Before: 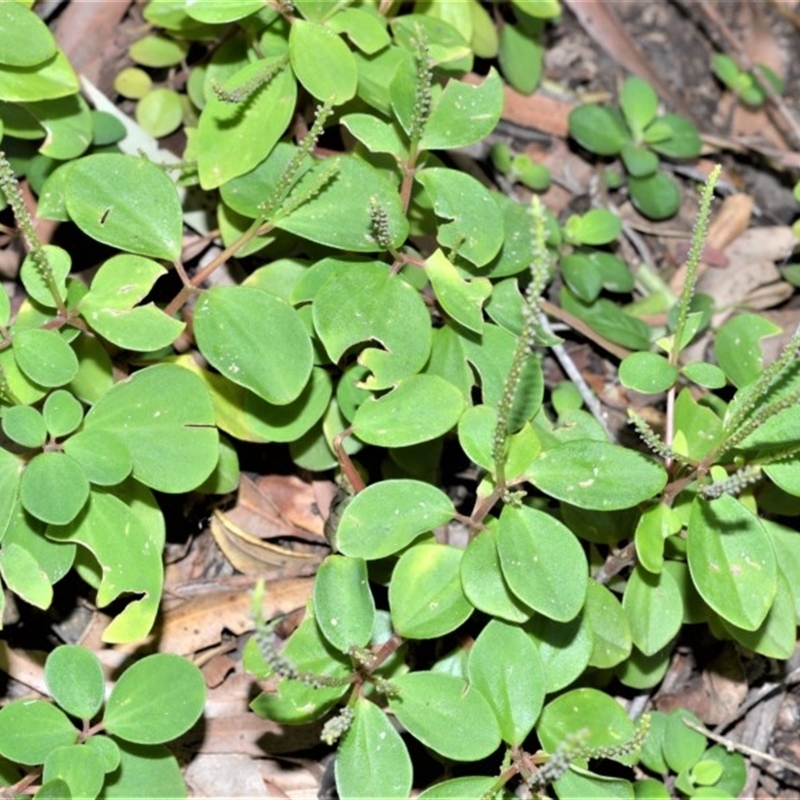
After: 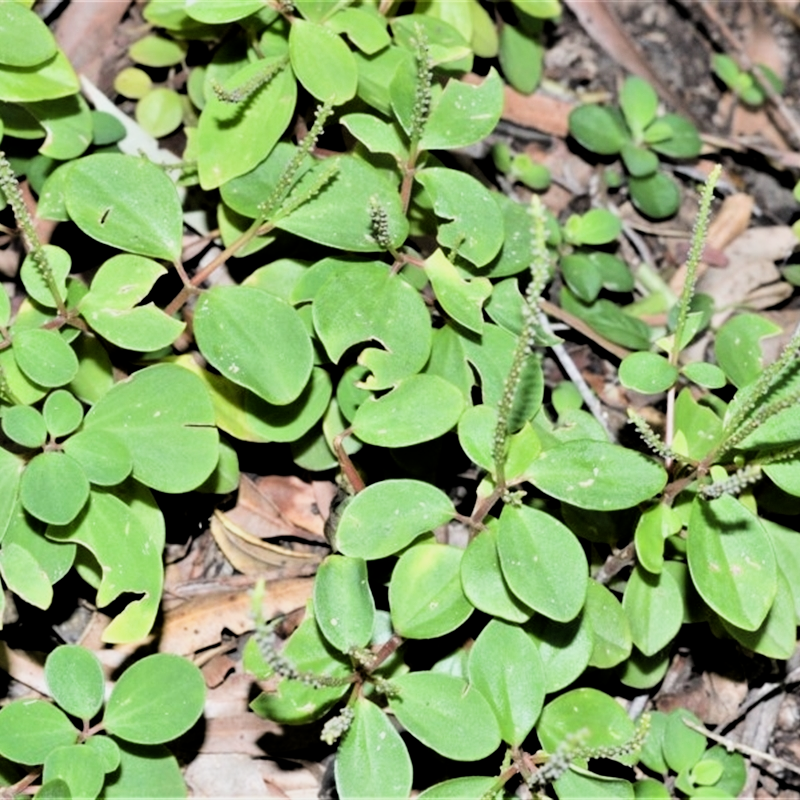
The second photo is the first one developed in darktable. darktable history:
local contrast: mode bilateral grid, contrast 21, coarseness 50, detail 120%, midtone range 0.2
filmic rgb: black relative exposure -5.14 EV, white relative exposure 3.53 EV, hardness 3.18, contrast 1.41, highlights saturation mix -29.94%
